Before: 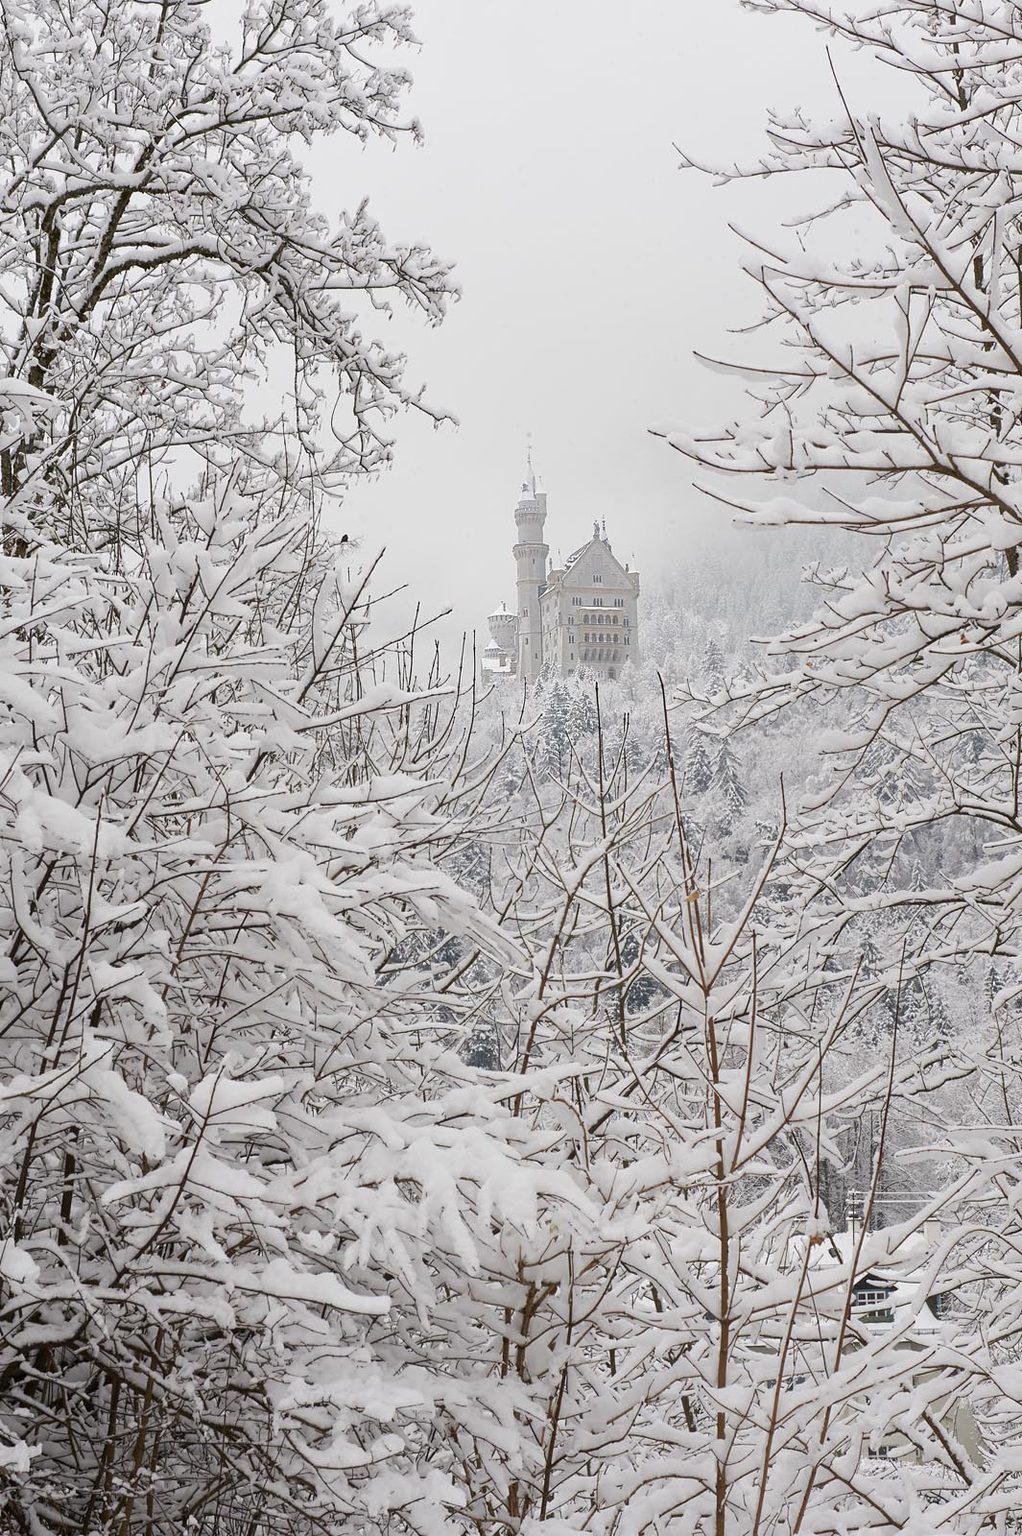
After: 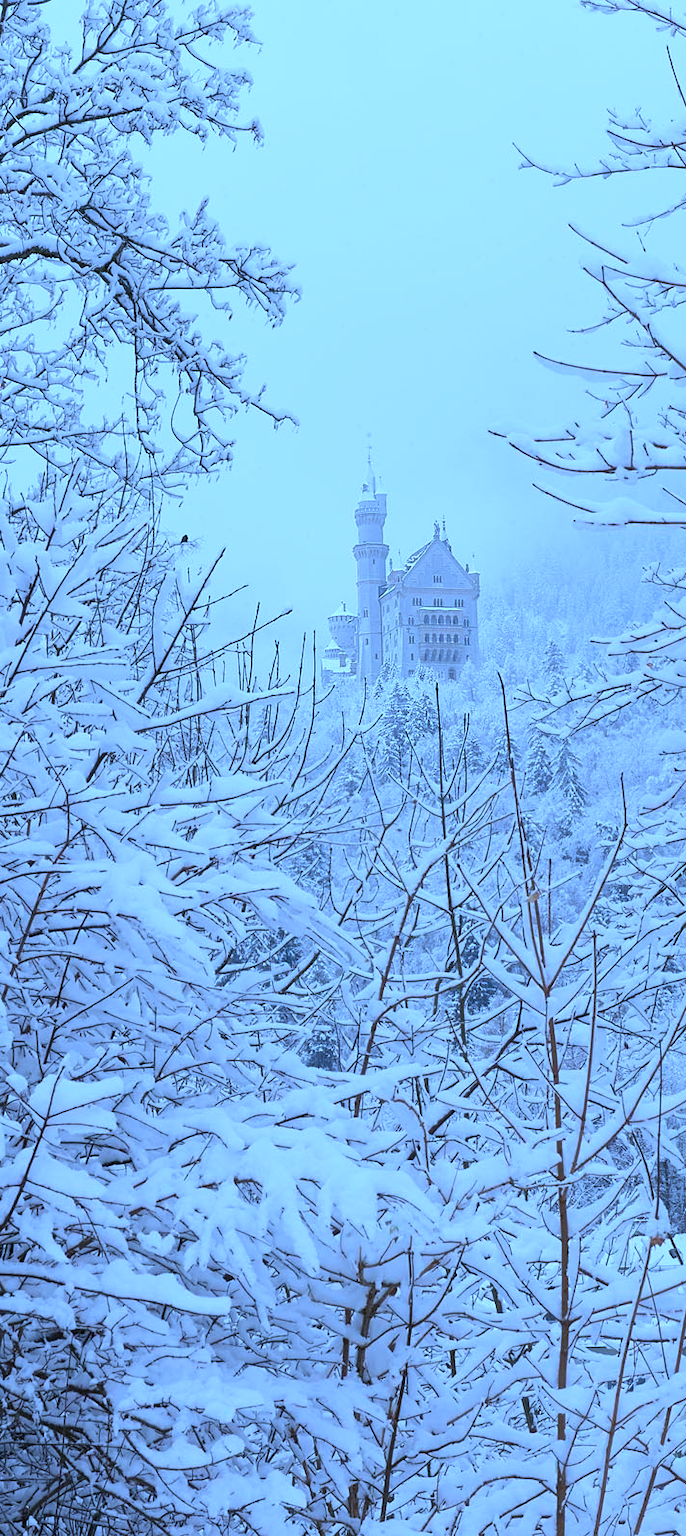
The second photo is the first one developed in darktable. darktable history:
crop and rotate: left 15.727%, right 17.126%
color calibration: illuminant as shot in camera, x 0.441, y 0.413, temperature 2918.29 K
exposure: compensate highlight preservation false
